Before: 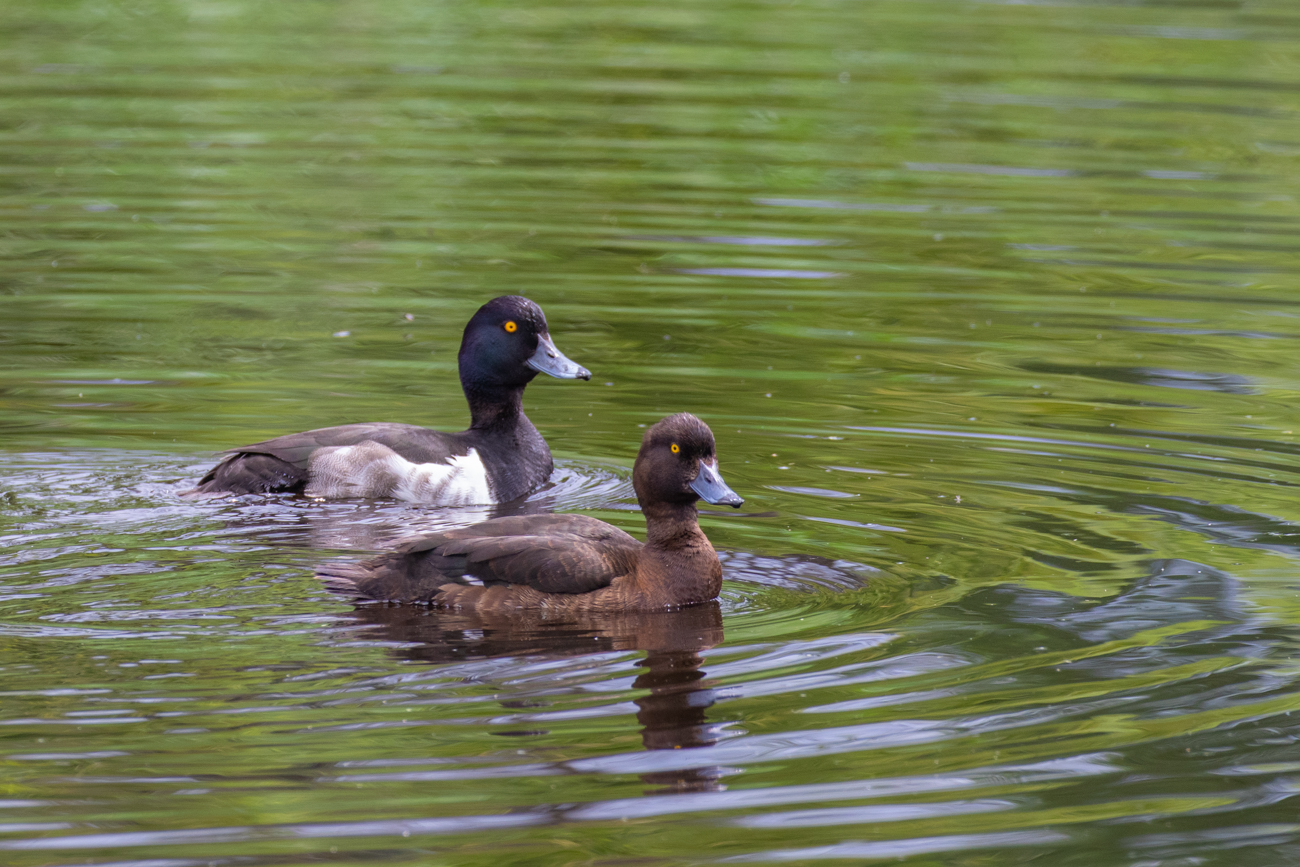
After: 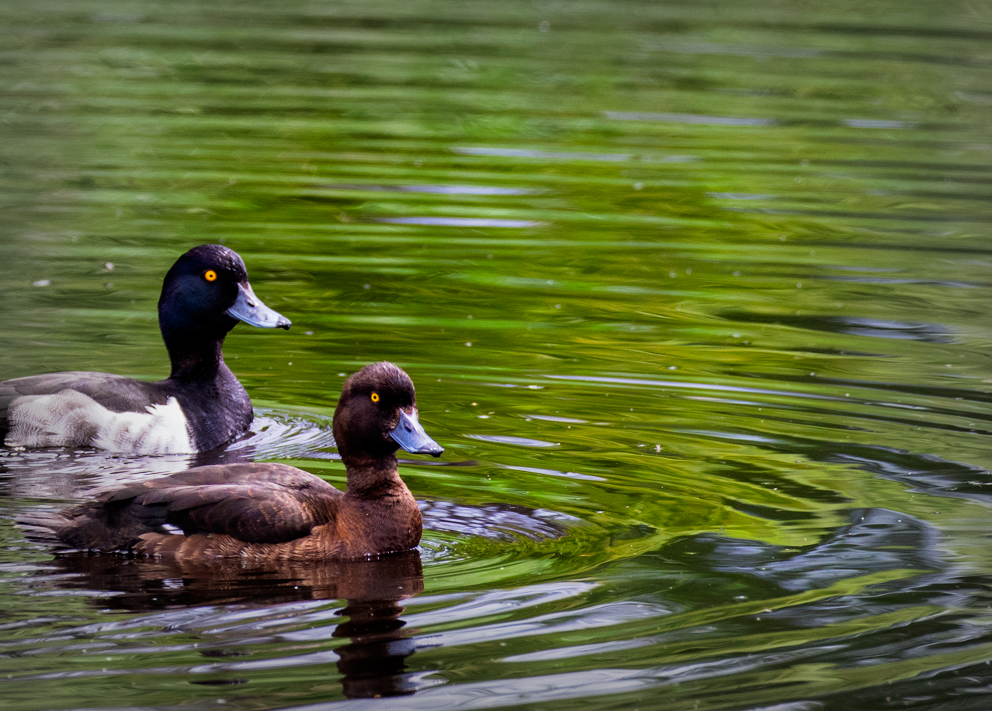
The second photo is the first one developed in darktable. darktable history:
vignetting: fall-off start 52.7%, brightness -0.485, automatic ratio true, width/height ratio 1.318, shape 0.231, unbound false
tone curve: curves: ch0 [(0, 0) (0.003, 0.001) (0.011, 0.001) (0.025, 0.001) (0.044, 0.001) (0.069, 0.003) (0.1, 0.007) (0.136, 0.013) (0.177, 0.032) (0.224, 0.083) (0.277, 0.157) (0.335, 0.237) (0.399, 0.334) (0.468, 0.446) (0.543, 0.562) (0.623, 0.683) (0.709, 0.801) (0.801, 0.869) (0.898, 0.918) (1, 1)], preserve colors none
crop: left 23.113%, top 5.885%, bottom 11.829%
